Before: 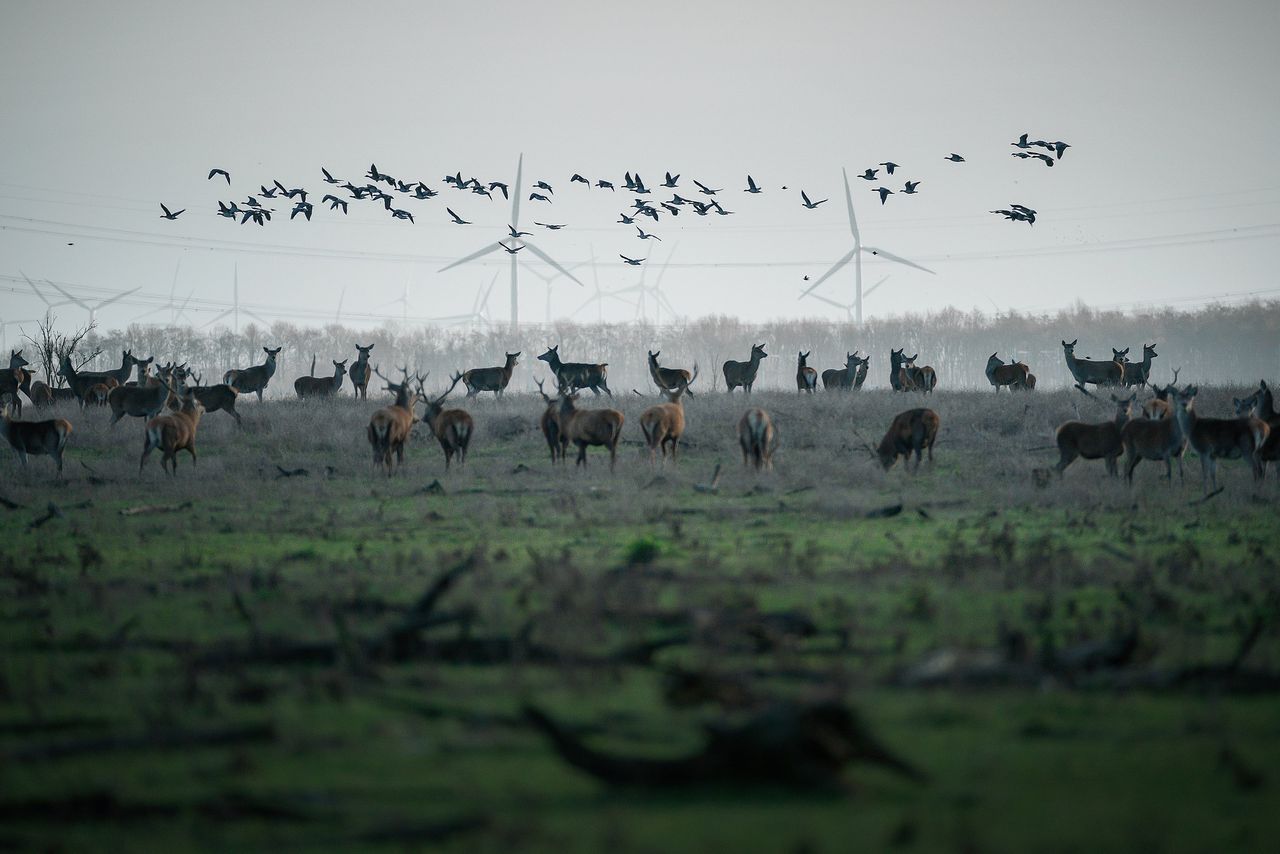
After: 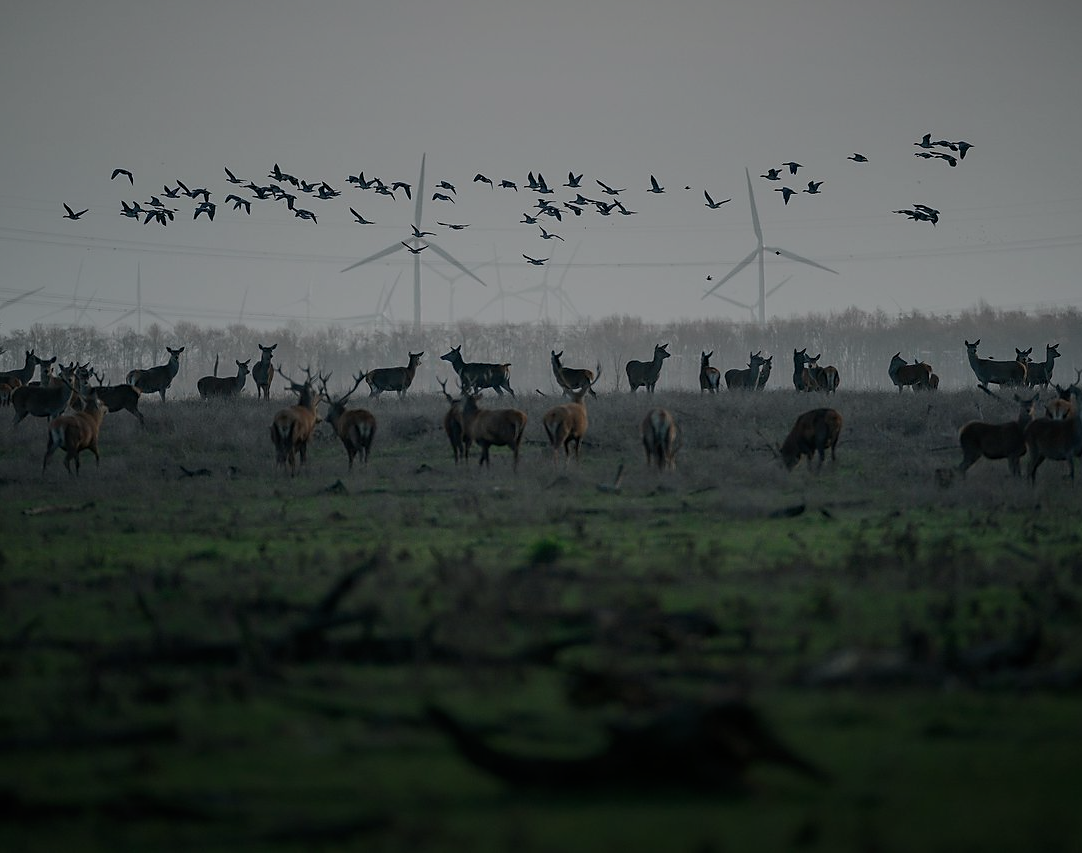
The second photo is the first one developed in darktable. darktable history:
crop: left 7.647%, right 7.809%
sharpen: radius 1.868, amount 0.396, threshold 1.553
exposure: exposure -1.422 EV, compensate exposure bias true, compensate highlight preservation false
